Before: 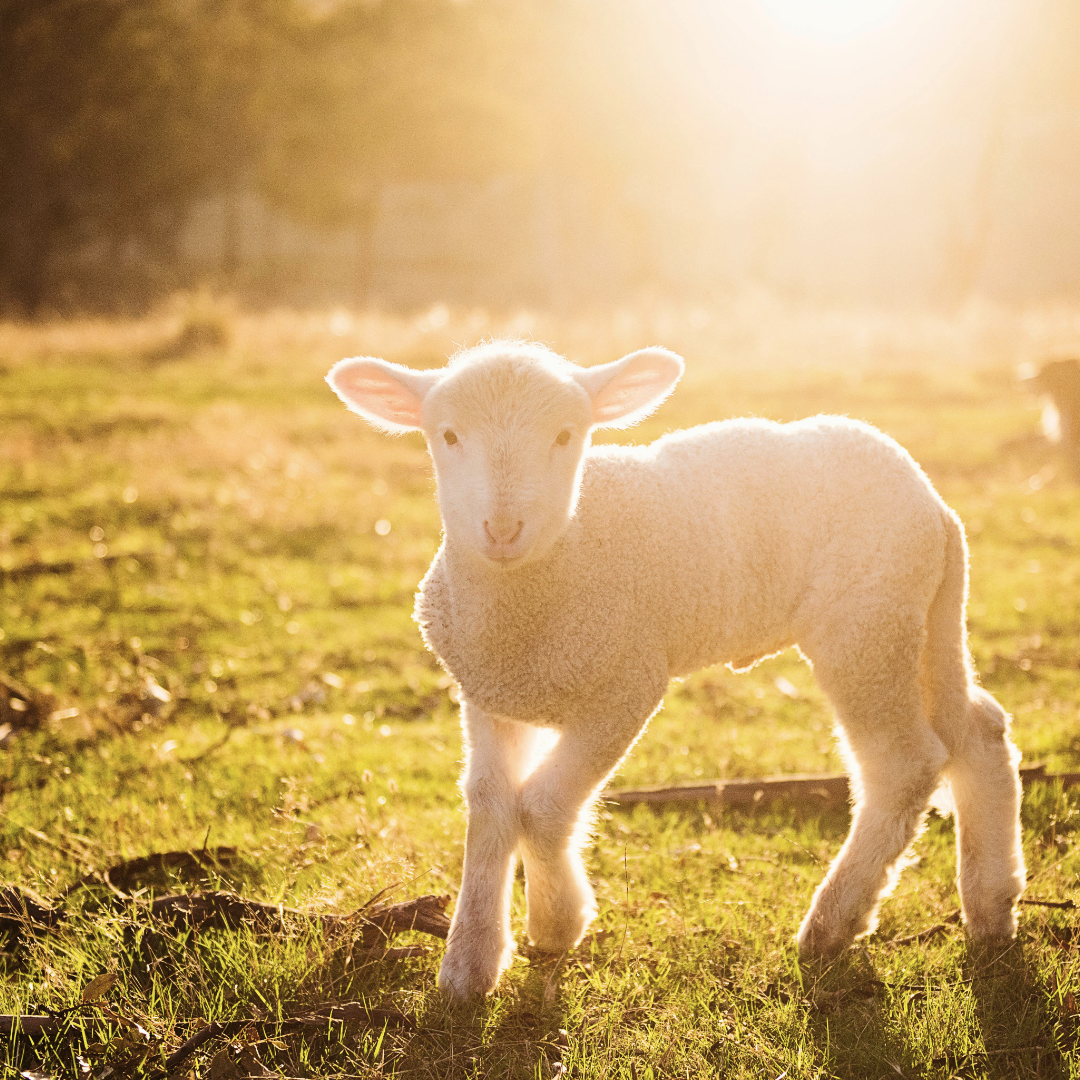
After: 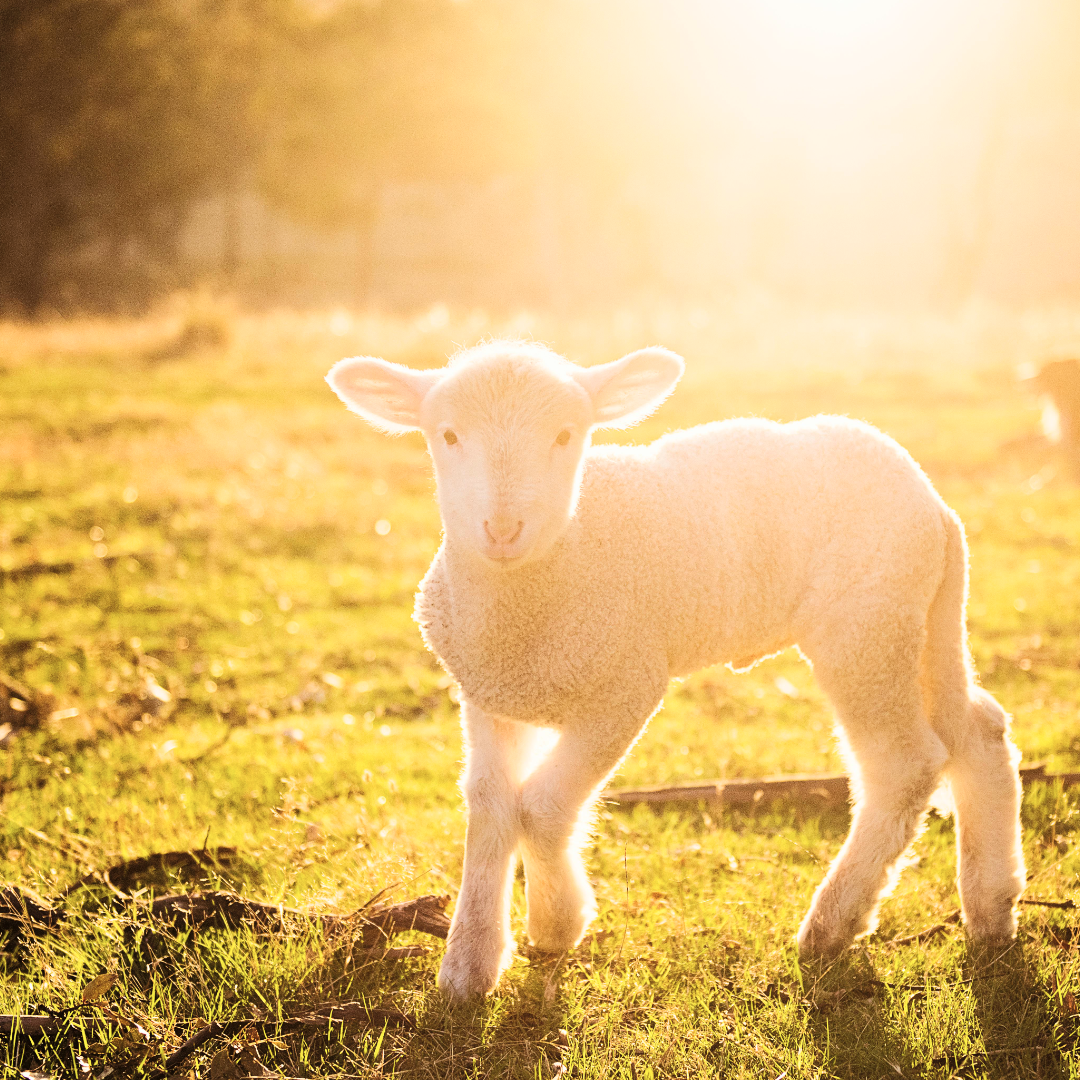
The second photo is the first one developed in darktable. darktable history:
tone curve: curves: ch0 [(0, 0) (0.051, 0.027) (0.096, 0.071) (0.219, 0.248) (0.428, 0.52) (0.596, 0.713) (0.727, 0.823) (0.859, 0.924) (1, 1)]; ch1 [(0, 0) (0.1, 0.038) (0.318, 0.221) (0.413, 0.325) (0.443, 0.412) (0.483, 0.474) (0.503, 0.501) (0.516, 0.515) (0.548, 0.575) (0.561, 0.596) (0.594, 0.647) (0.666, 0.701) (1, 1)]; ch2 [(0, 0) (0.453, 0.435) (0.479, 0.476) (0.504, 0.5) (0.52, 0.526) (0.557, 0.585) (0.583, 0.608) (0.824, 0.815) (1, 1)], color space Lab, linked channels, preserve colors none
